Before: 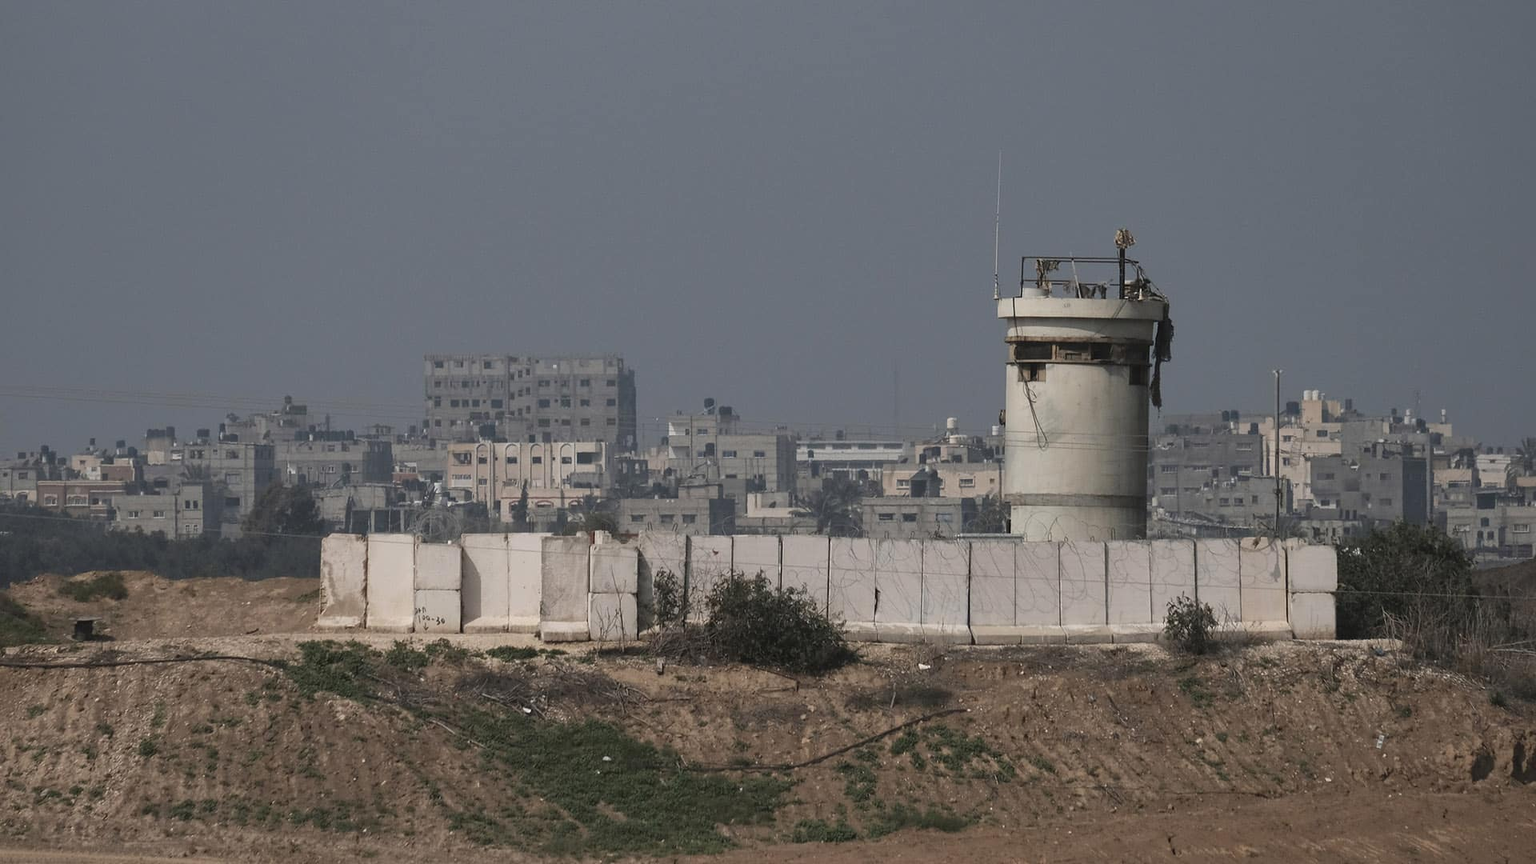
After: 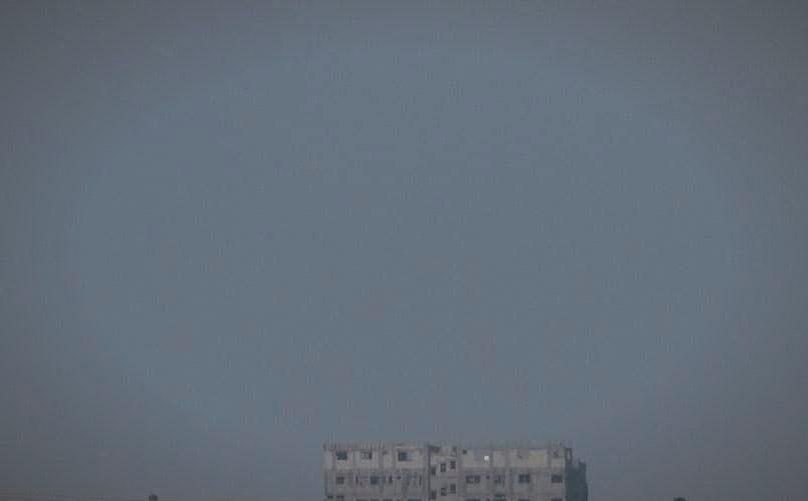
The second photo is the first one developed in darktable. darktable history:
color balance rgb: perceptual saturation grading › global saturation 30.505%
vignetting: fall-off radius 69.54%, automatic ratio true, unbound false
crop and rotate: left 10.803%, top 0.092%, right 47.097%, bottom 53.497%
